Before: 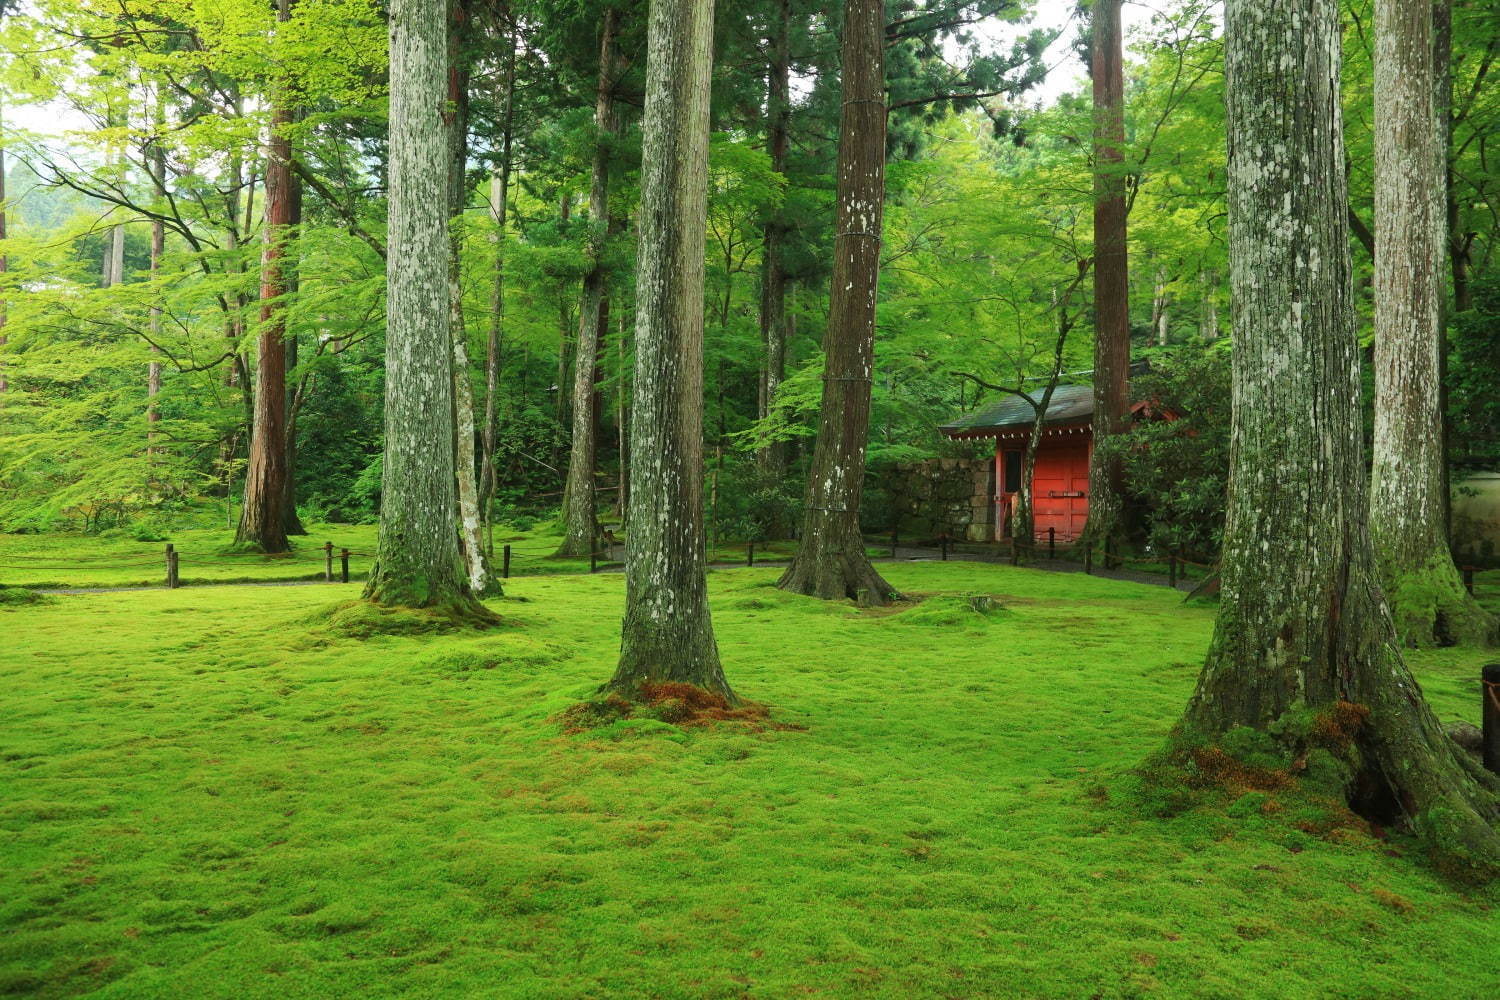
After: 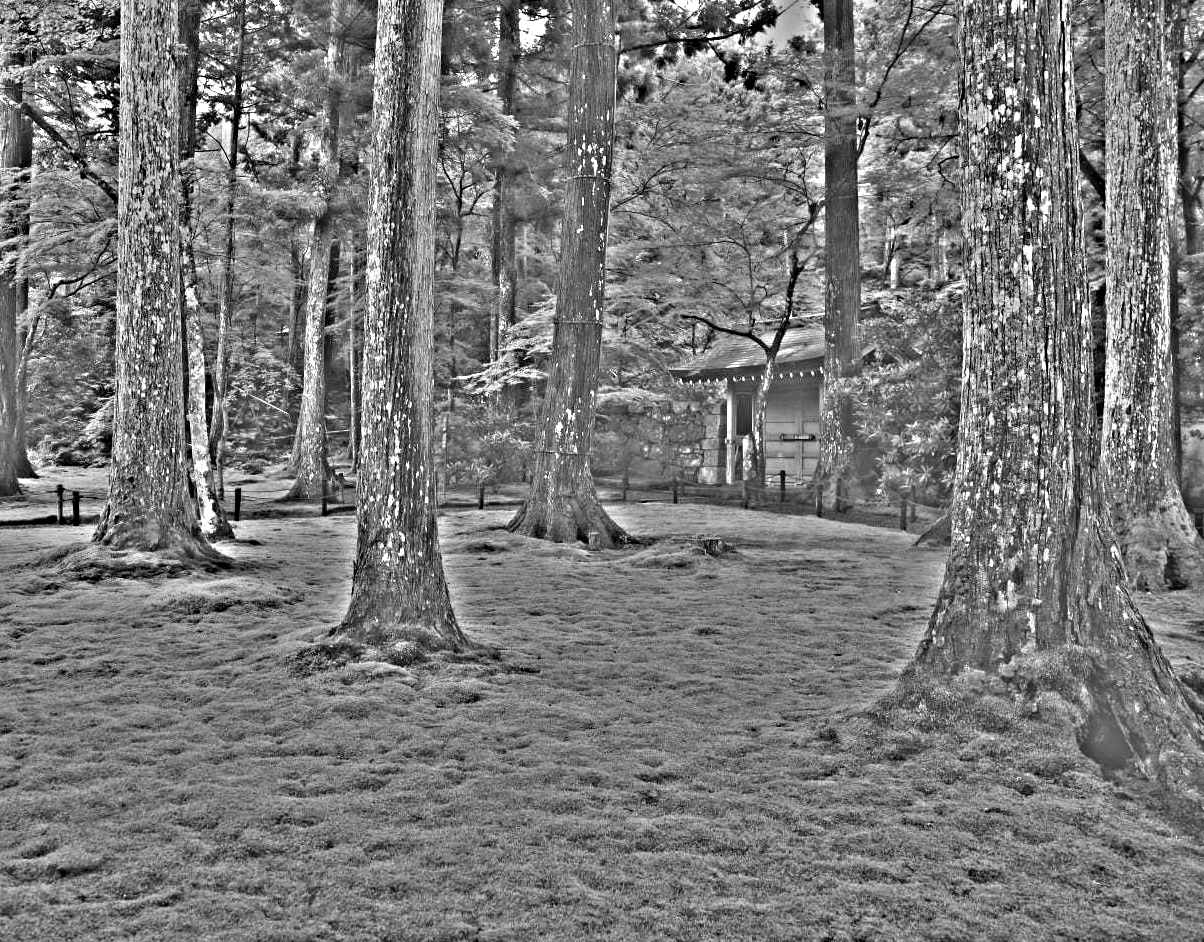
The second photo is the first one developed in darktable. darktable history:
color balance rgb: linear chroma grading › global chroma -16.06%, perceptual saturation grading › global saturation -32.85%, global vibrance -23.56%
crop and rotate: left 17.959%, top 5.771%, right 1.742%
highpass: on, module defaults
